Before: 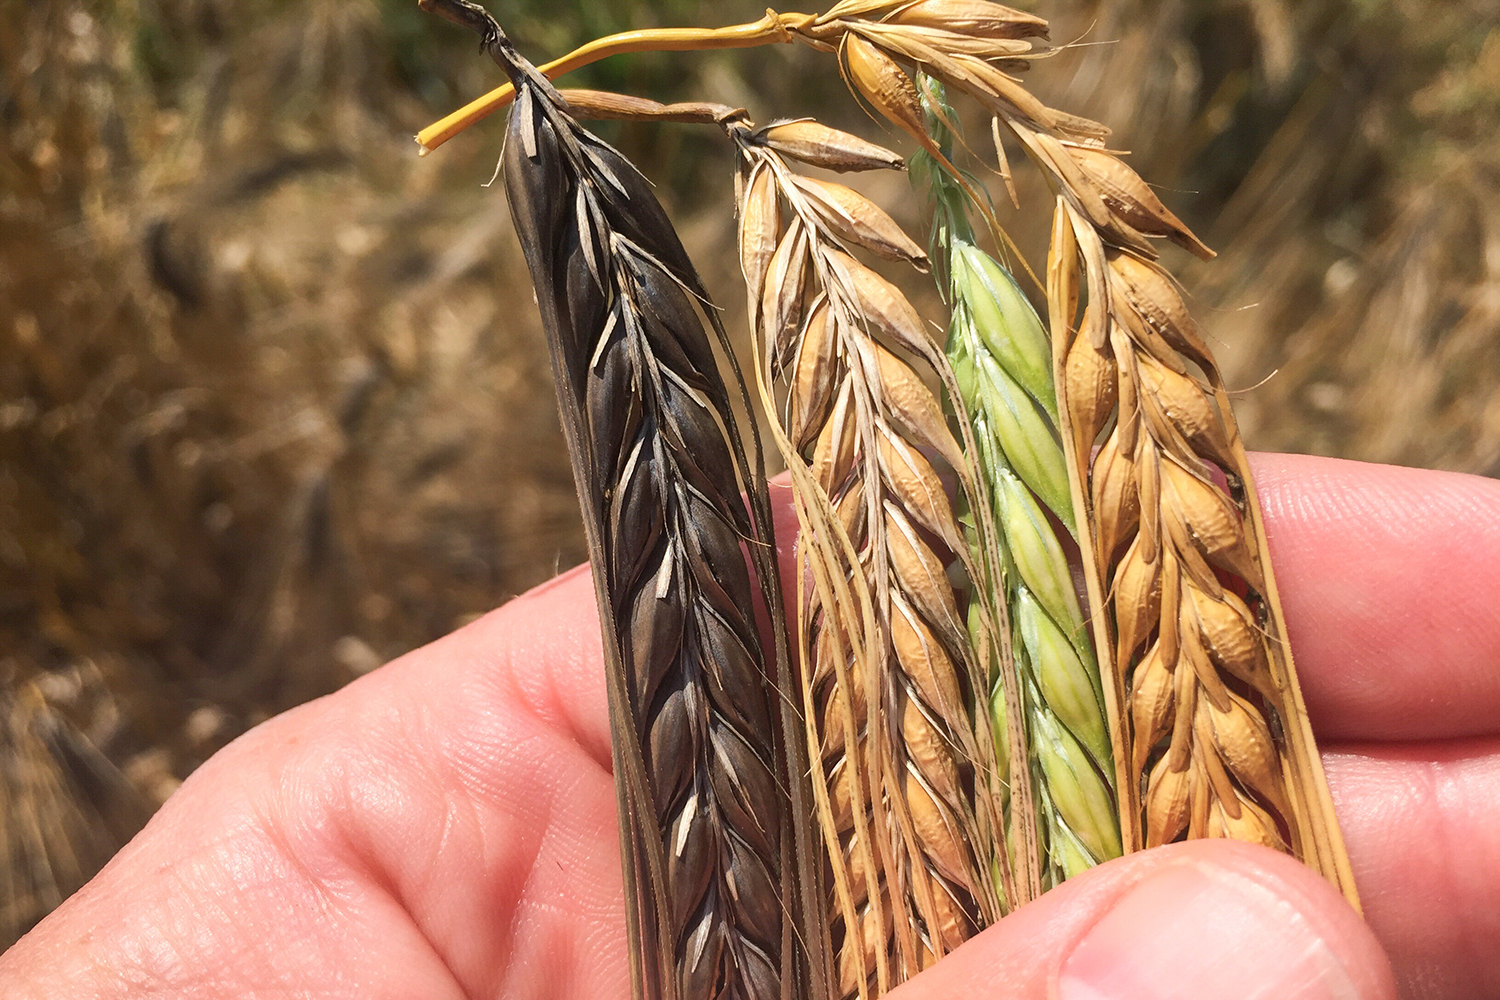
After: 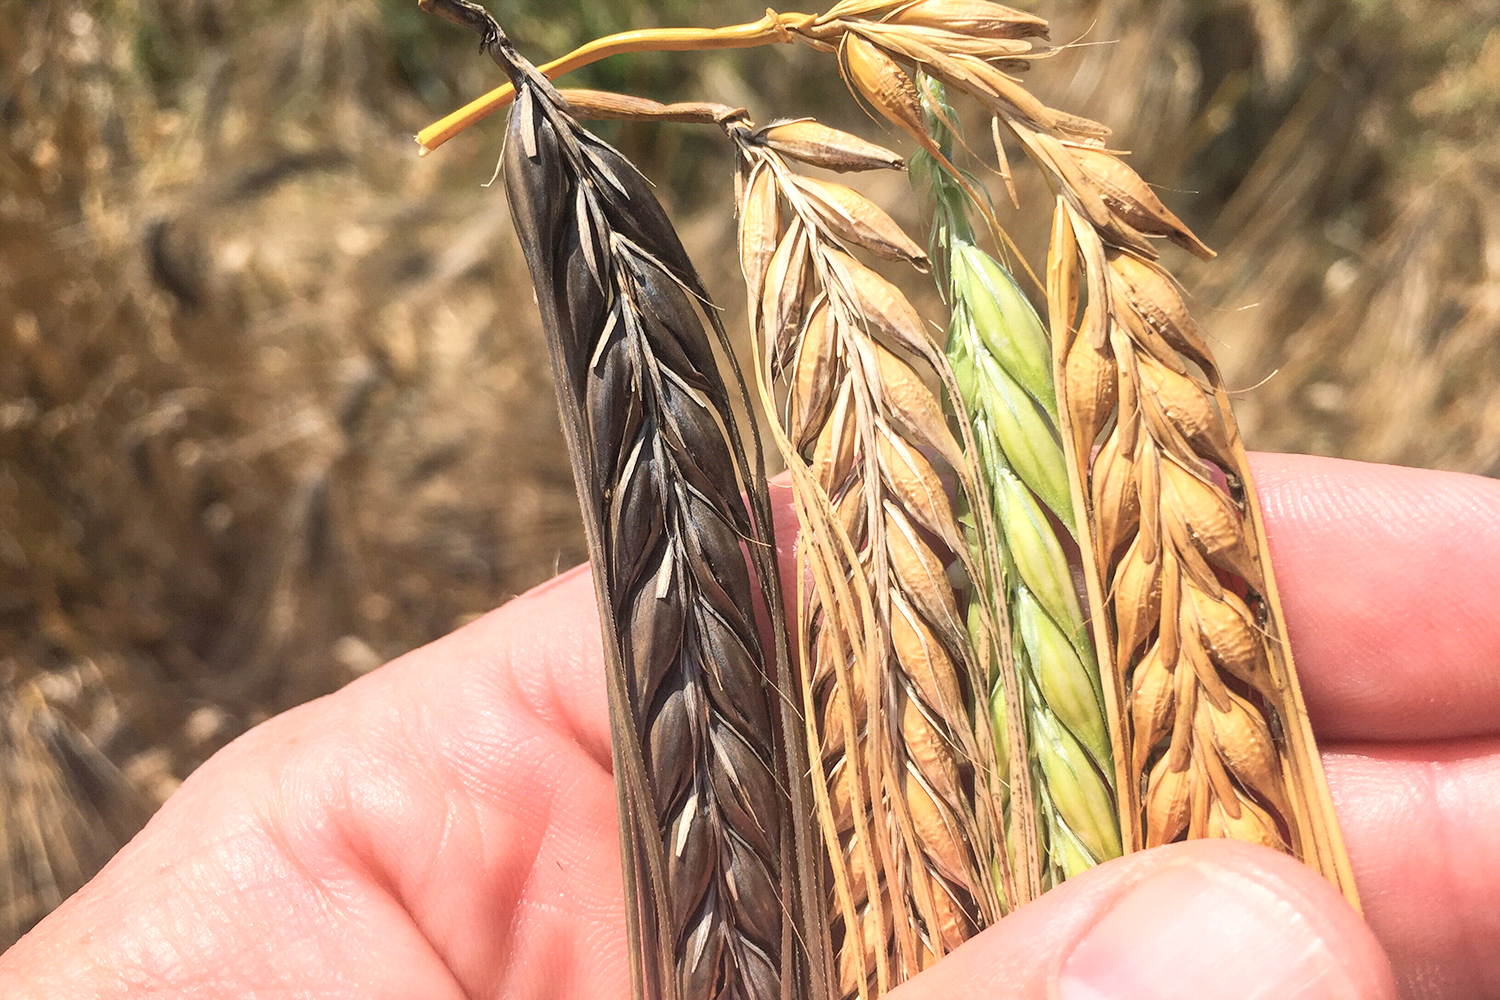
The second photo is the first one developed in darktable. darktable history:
contrast brightness saturation: contrast 0.14, brightness 0.21
local contrast: highlights 100%, shadows 100%, detail 131%, midtone range 0.2
